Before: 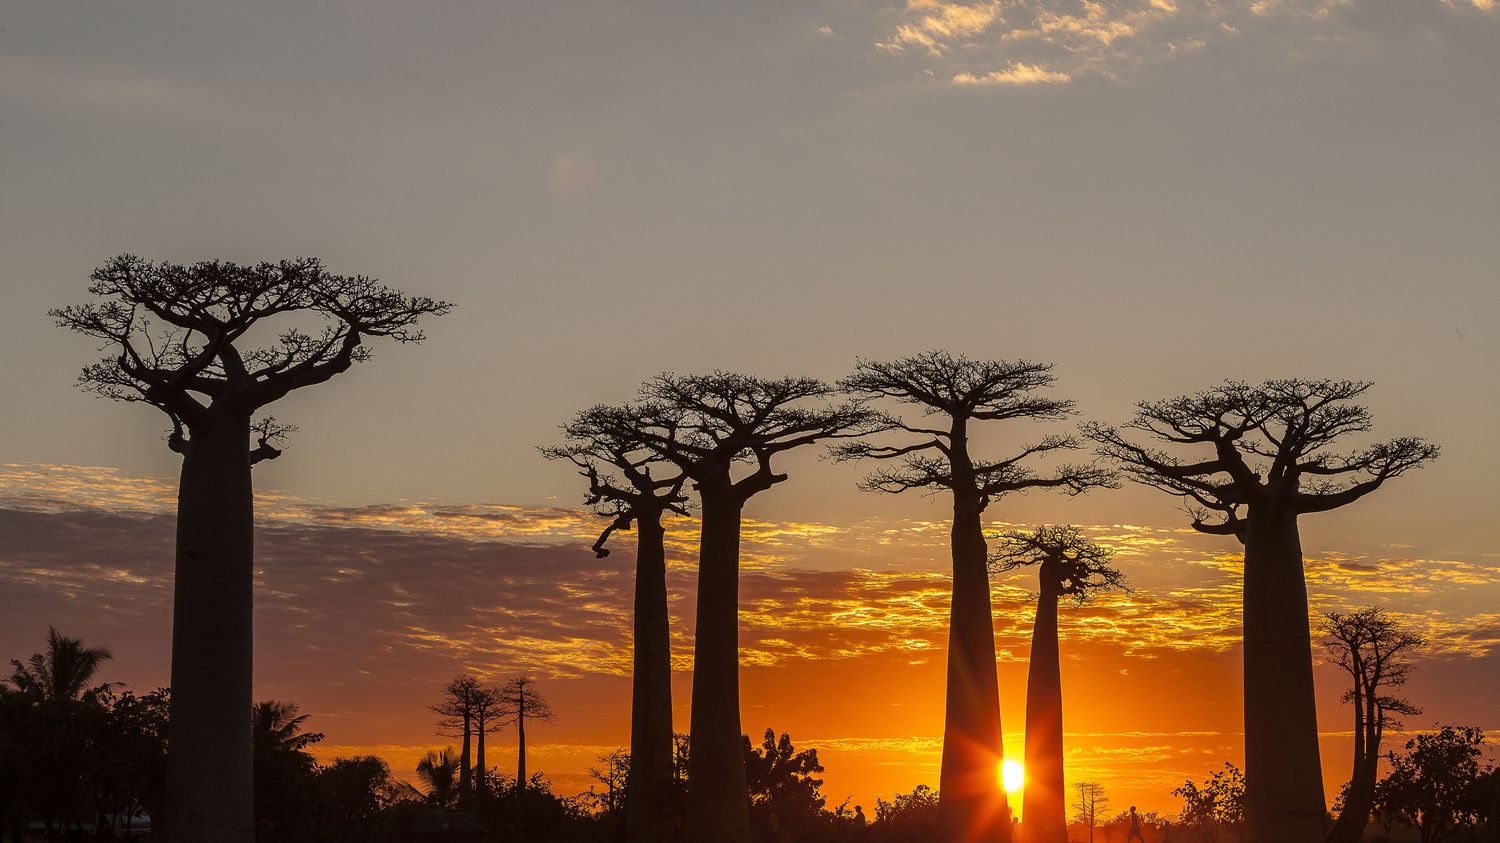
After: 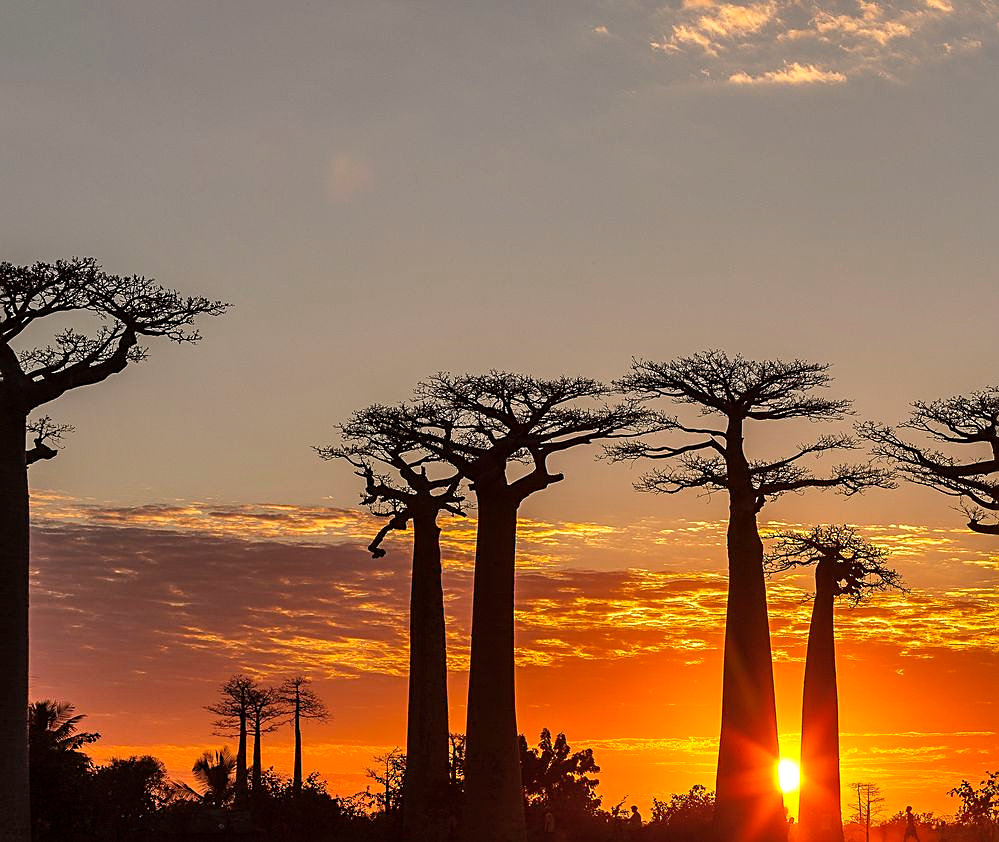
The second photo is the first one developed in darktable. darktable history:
shadows and highlights: shadows 43.71, white point adjustment -1.46, soften with gaussian
crop and rotate: left 15.055%, right 18.278%
sharpen: on, module defaults
levels: levels [0, 0.476, 0.951]
